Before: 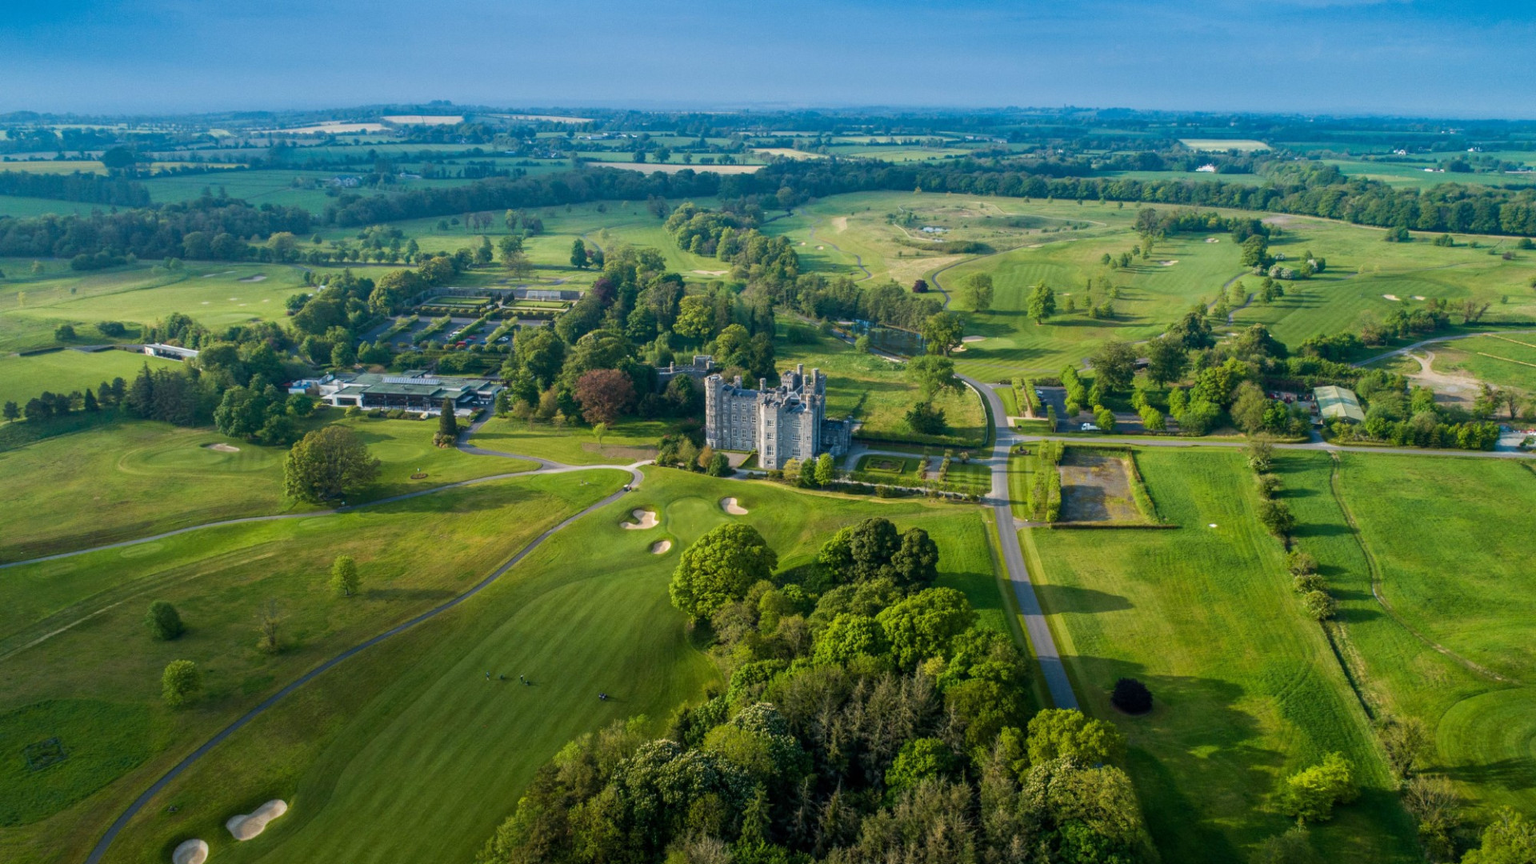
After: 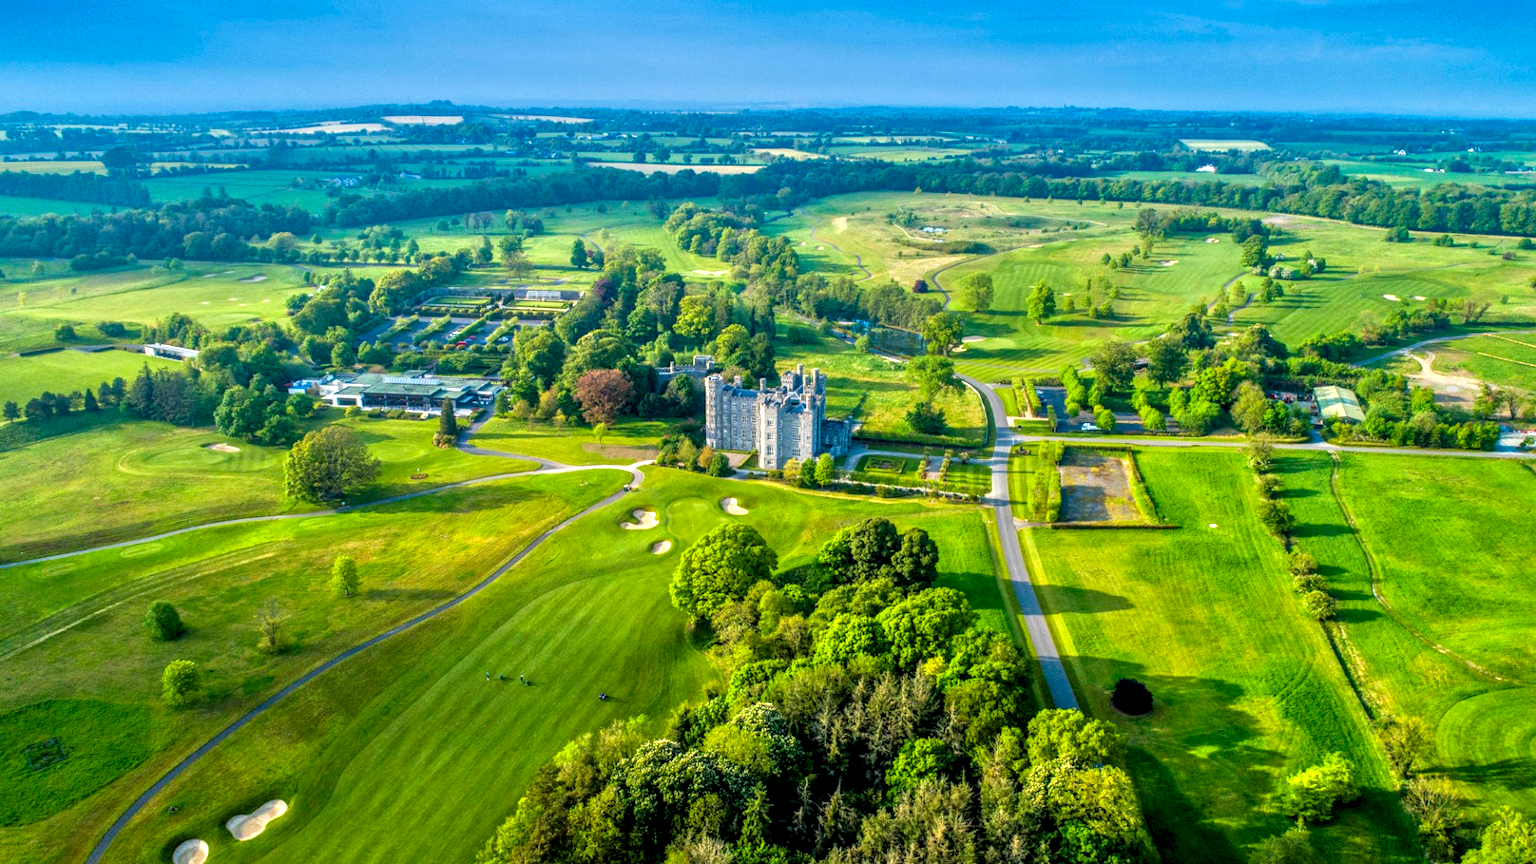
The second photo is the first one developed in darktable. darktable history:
local contrast: detail 150%
tone equalizer: -7 EV 0.15 EV, -6 EV 0.6 EV, -5 EV 1.15 EV, -4 EV 1.33 EV, -3 EV 1.15 EV, -2 EV 0.6 EV, -1 EV 0.15 EV, mask exposure compensation -0.5 EV
color correction: saturation 1.34
